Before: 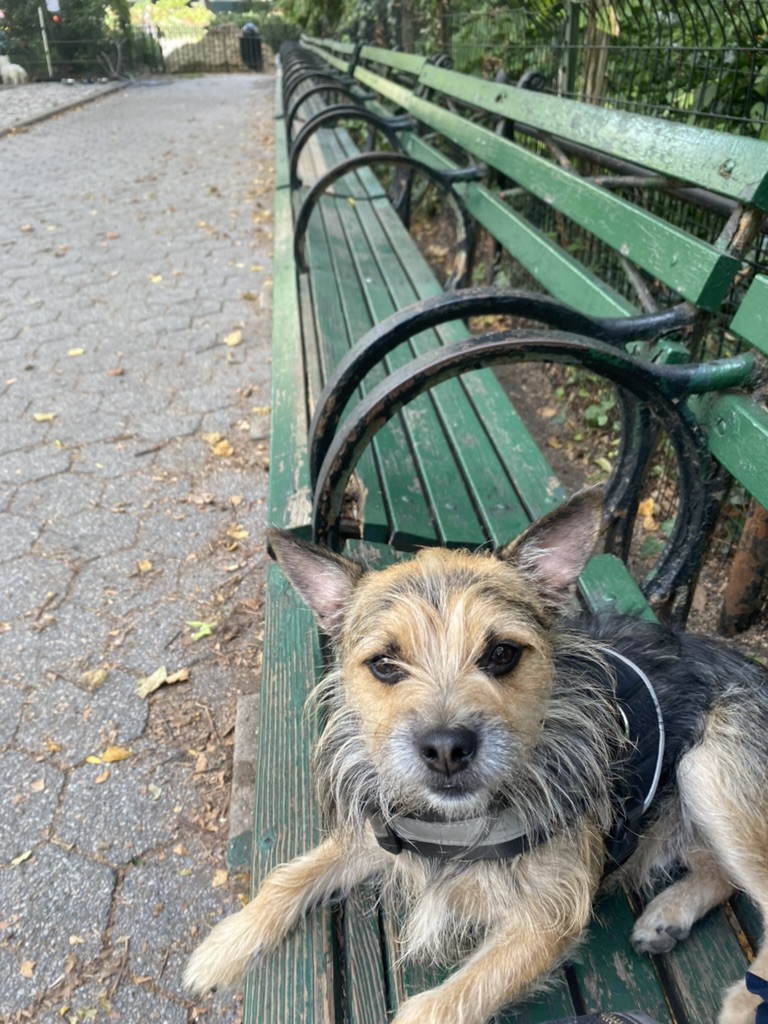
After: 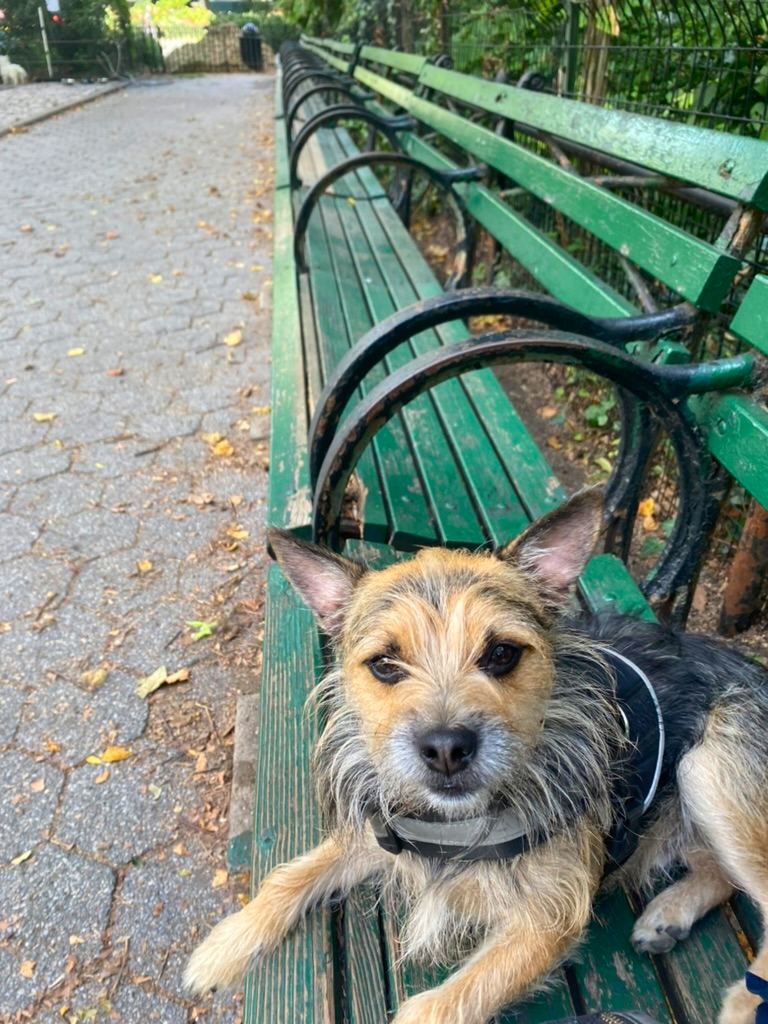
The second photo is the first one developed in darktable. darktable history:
contrast brightness saturation: contrast 0.088, saturation 0.283
